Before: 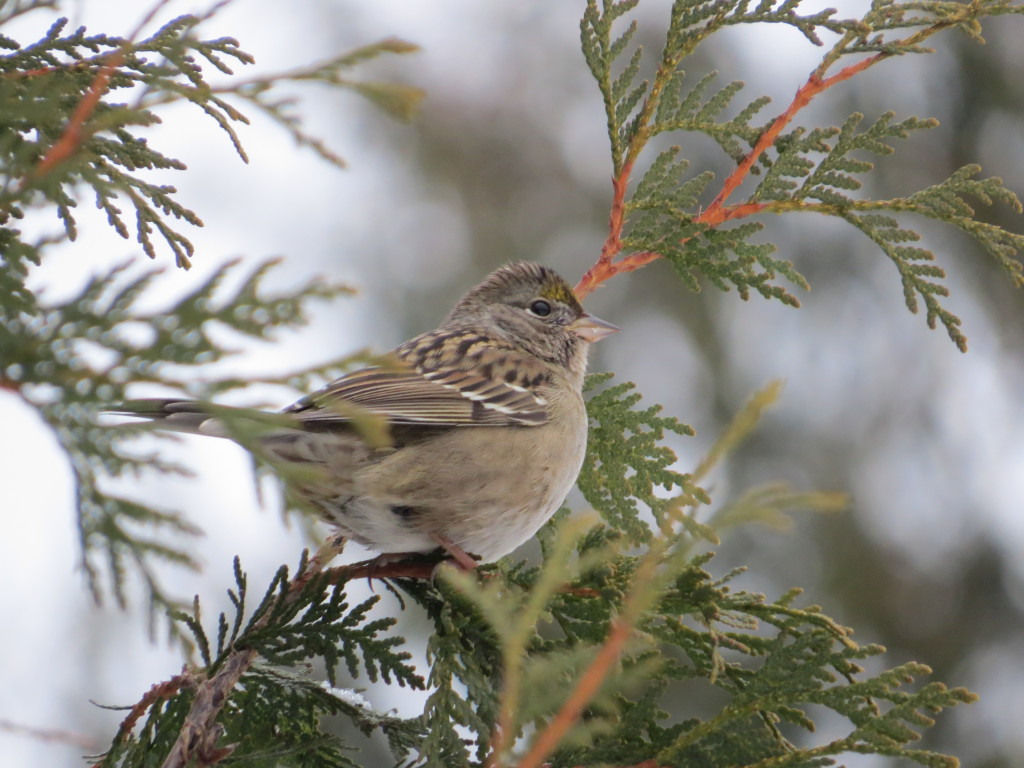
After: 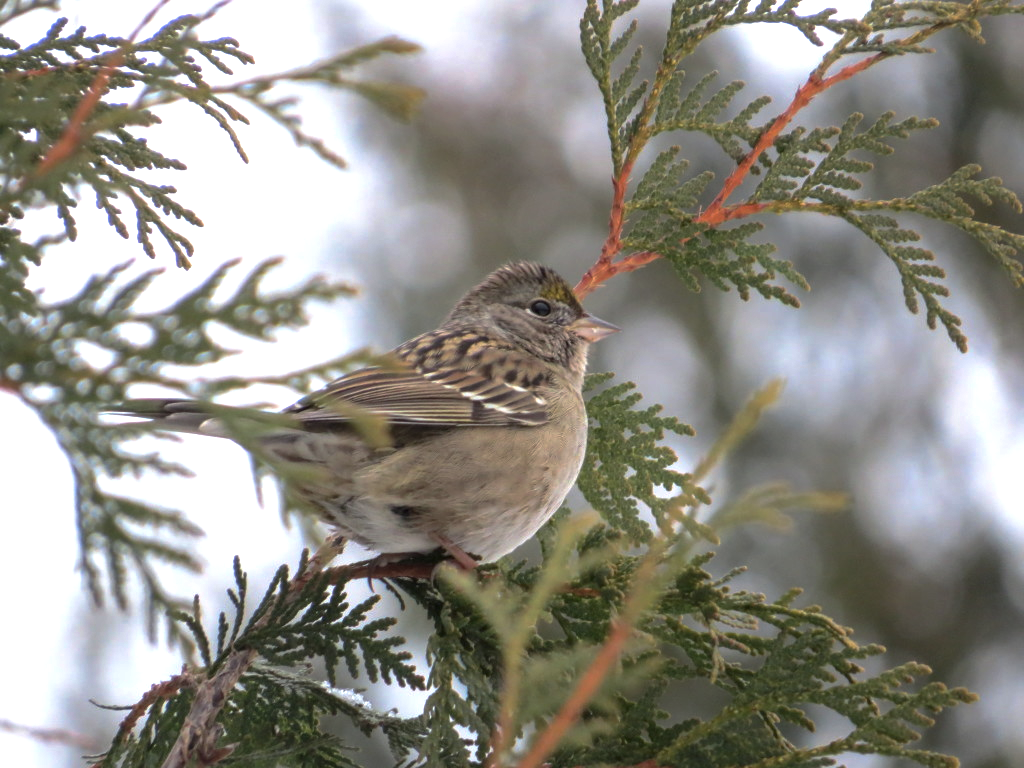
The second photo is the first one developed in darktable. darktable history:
local contrast: on, module defaults
exposure: black level correction -0.002, exposure 0.54 EV, compensate highlight preservation false
base curve: curves: ch0 [(0, 0) (0.595, 0.418) (1, 1)], preserve colors none
